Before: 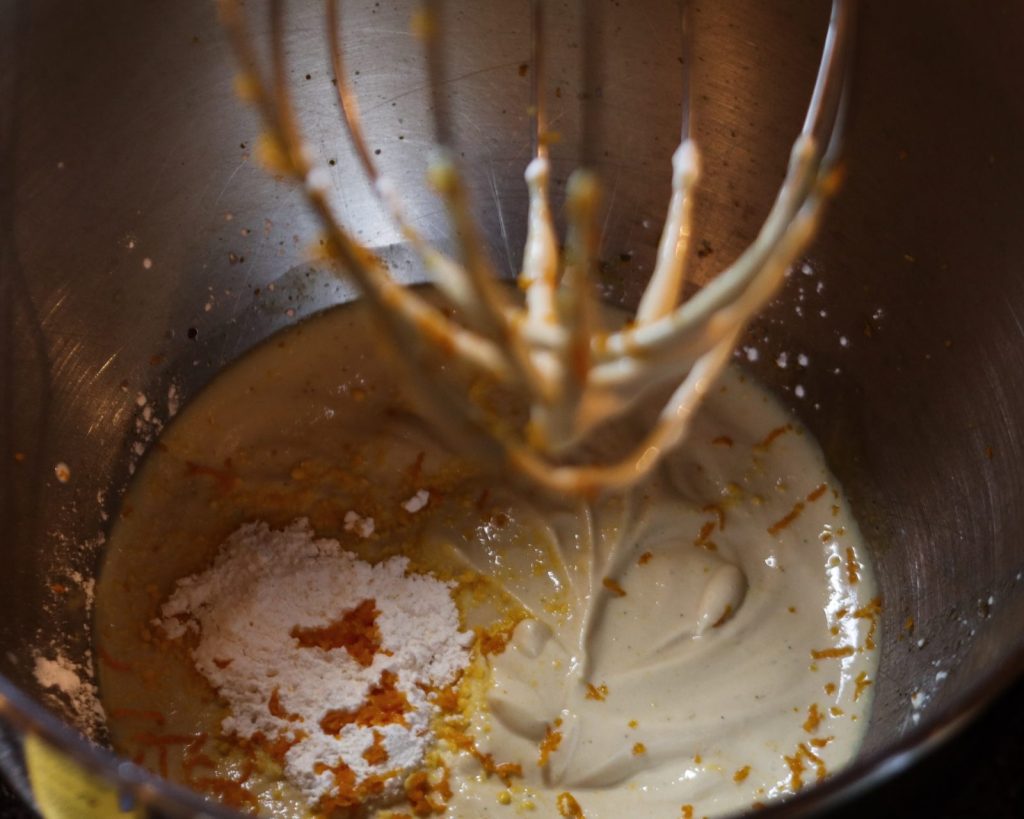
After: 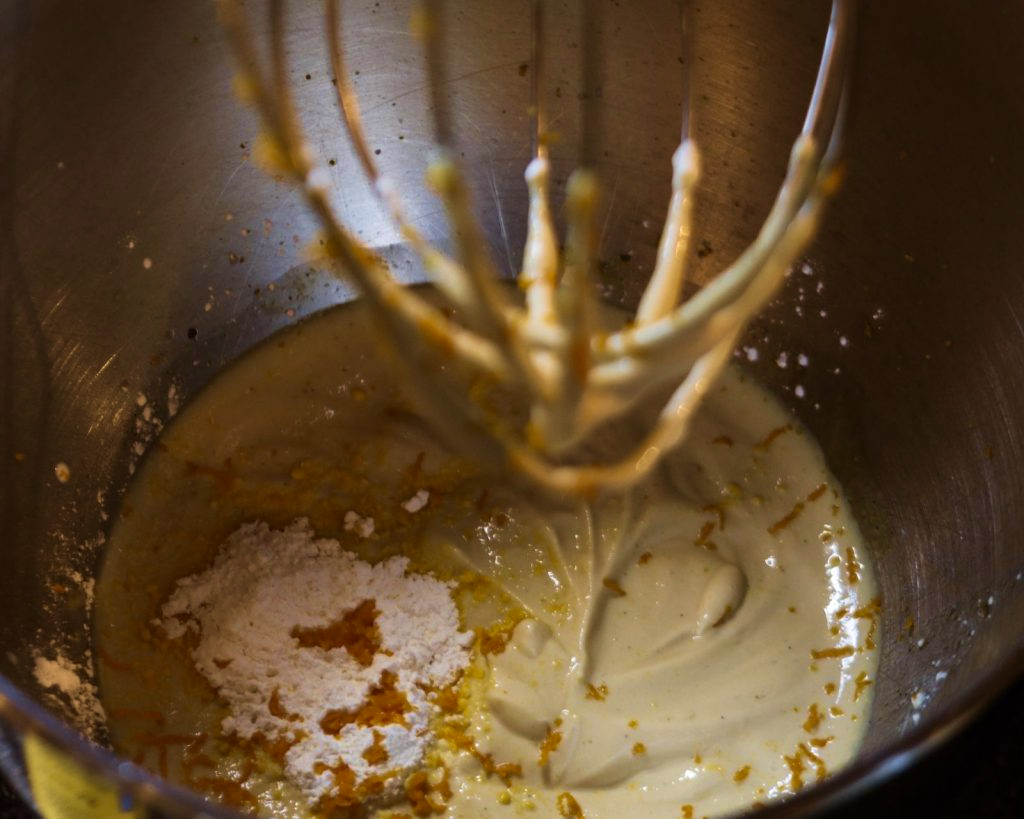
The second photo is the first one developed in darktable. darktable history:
color contrast: green-magenta contrast 0.8, blue-yellow contrast 1.1, unbound 0
velvia: strength 50%
